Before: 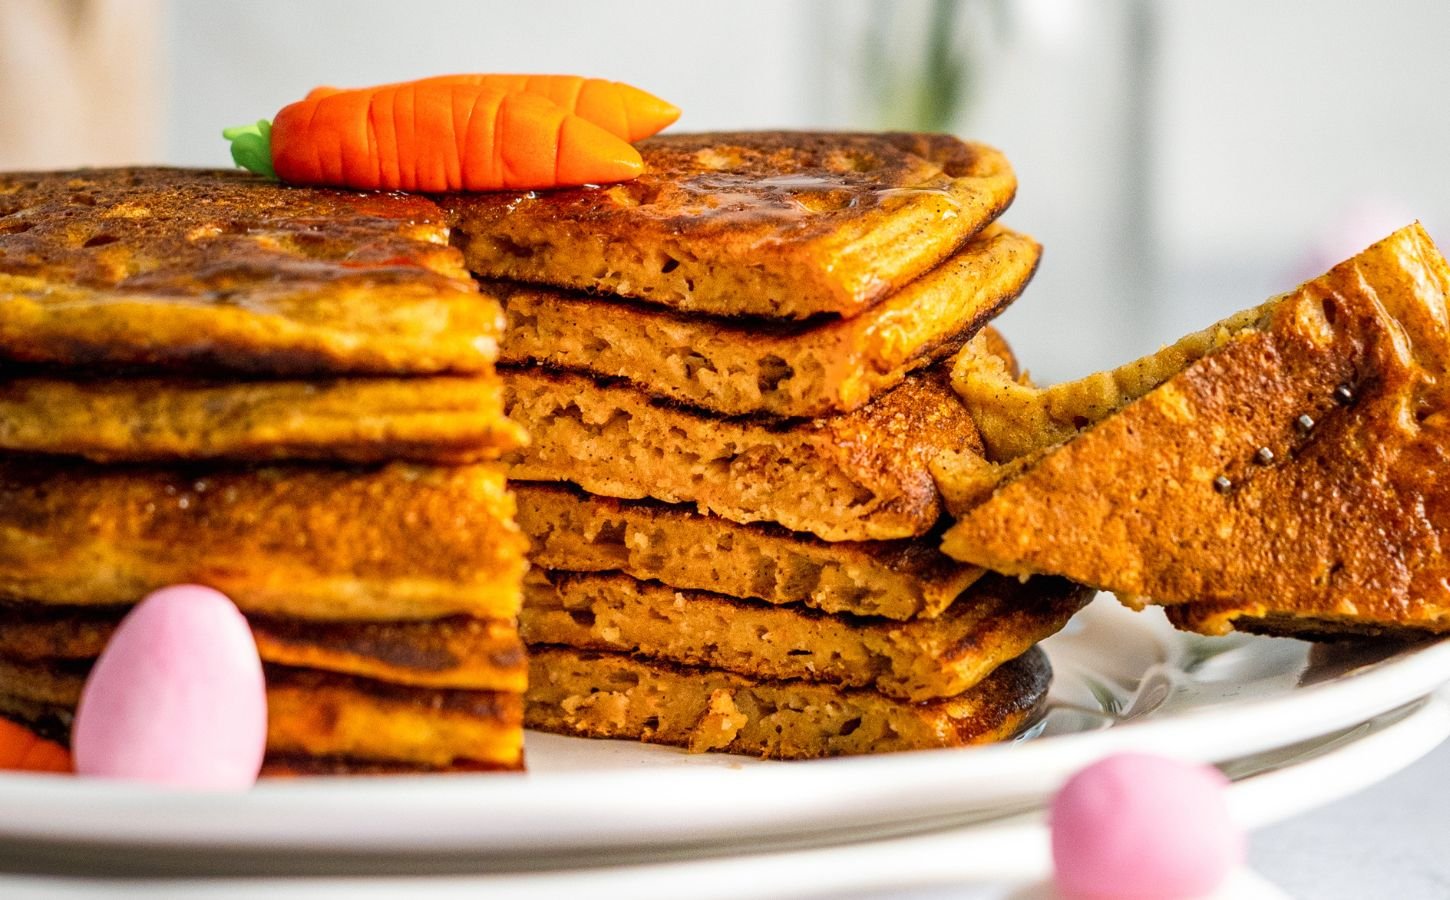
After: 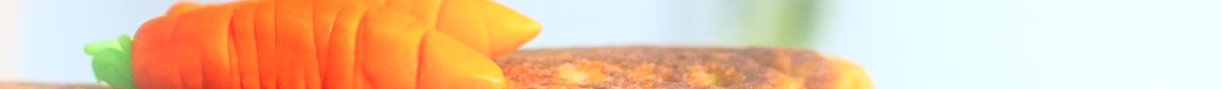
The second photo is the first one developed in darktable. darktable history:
color calibration: illuminant custom, x 0.368, y 0.373, temperature 4330.32 K
crop and rotate: left 9.644%, top 9.491%, right 6.021%, bottom 80.509%
bloom: on, module defaults
